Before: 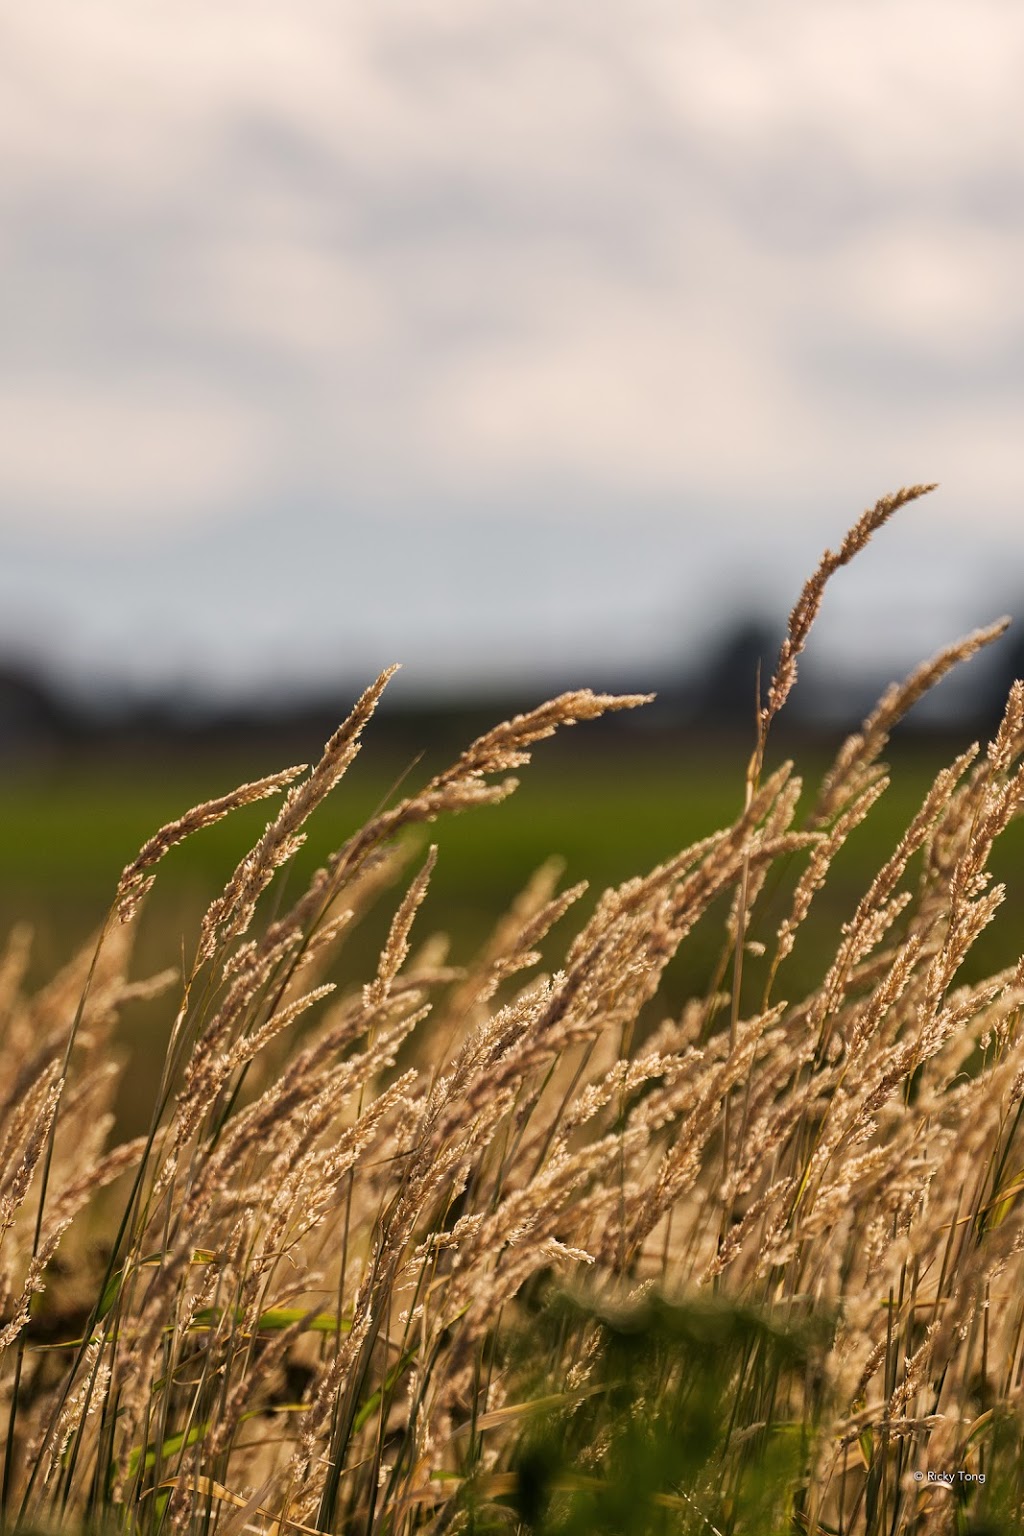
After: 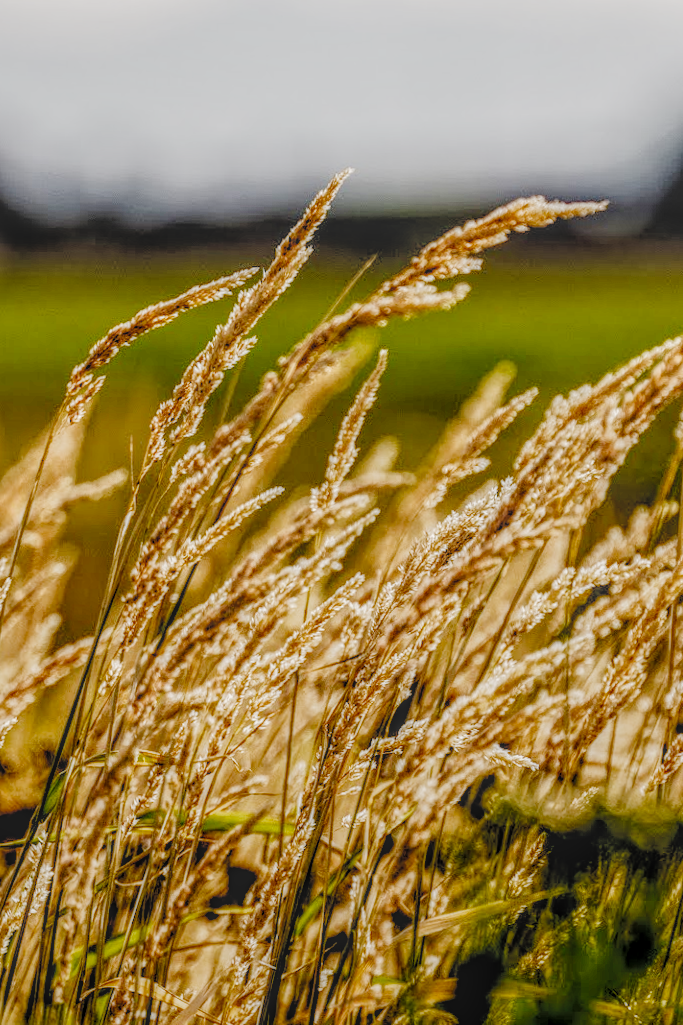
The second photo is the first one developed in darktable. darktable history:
local contrast: highlights 20%, shadows 30%, detail 200%, midtone range 0.2
crop and rotate: angle -0.82°, left 3.85%, top 31.828%, right 27.992%
filmic rgb: black relative exposure -2.85 EV, white relative exposure 4.56 EV, hardness 1.77, contrast 1.25, preserve chrominance no, color science v5 (2021)
exposure: black level correction 0.001, exposure 0.955 EV, compensate exposure bias true, compensate highlight preservation false
